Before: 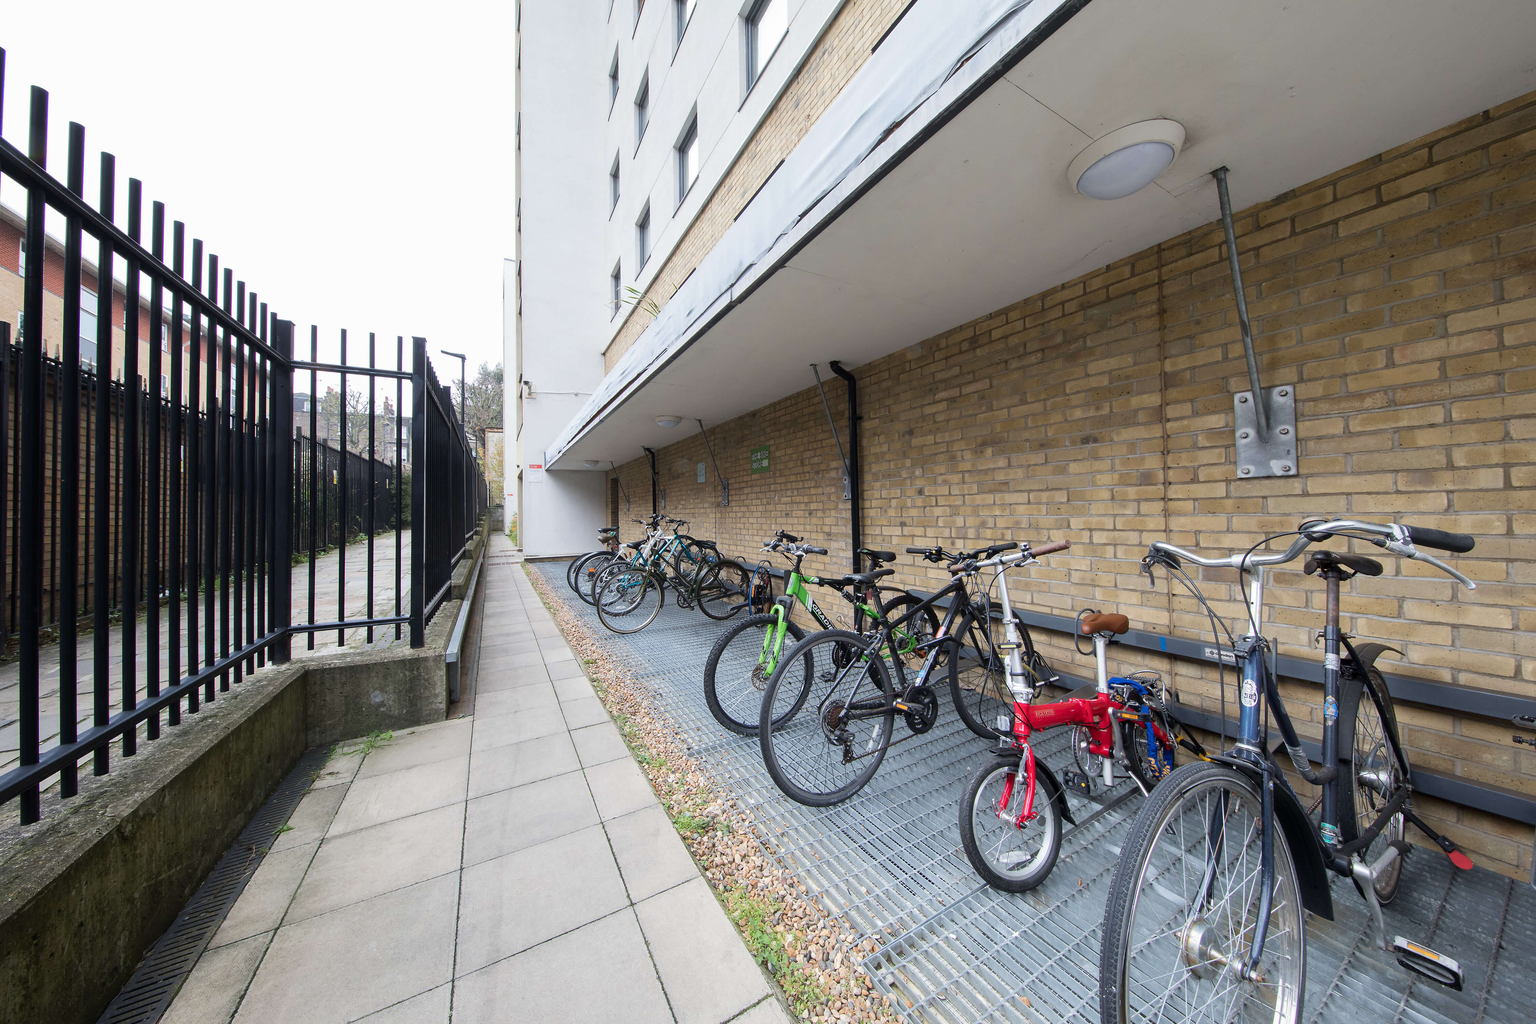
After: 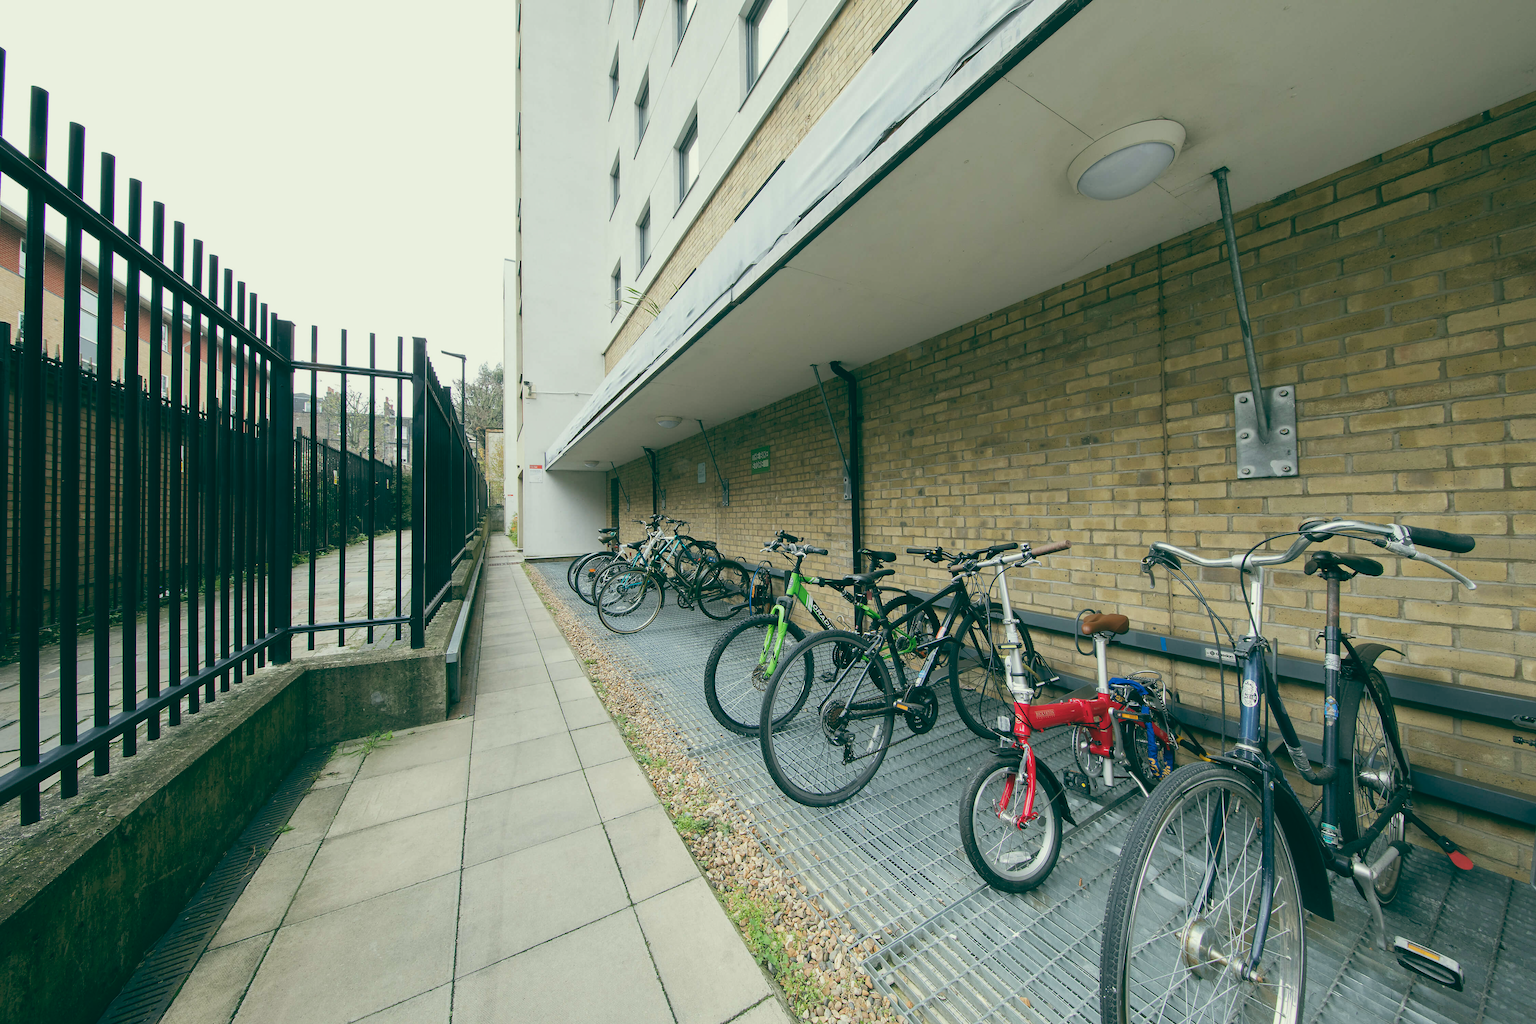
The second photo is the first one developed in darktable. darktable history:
white balance: red 0.986, blue 1.01
color balance: lift [1.005, 0.99, 1.007, 1.01], gamma [1, 1.034, 1.032, 0.966], gain [0.873, 1.055, 1.067, 0.933]
